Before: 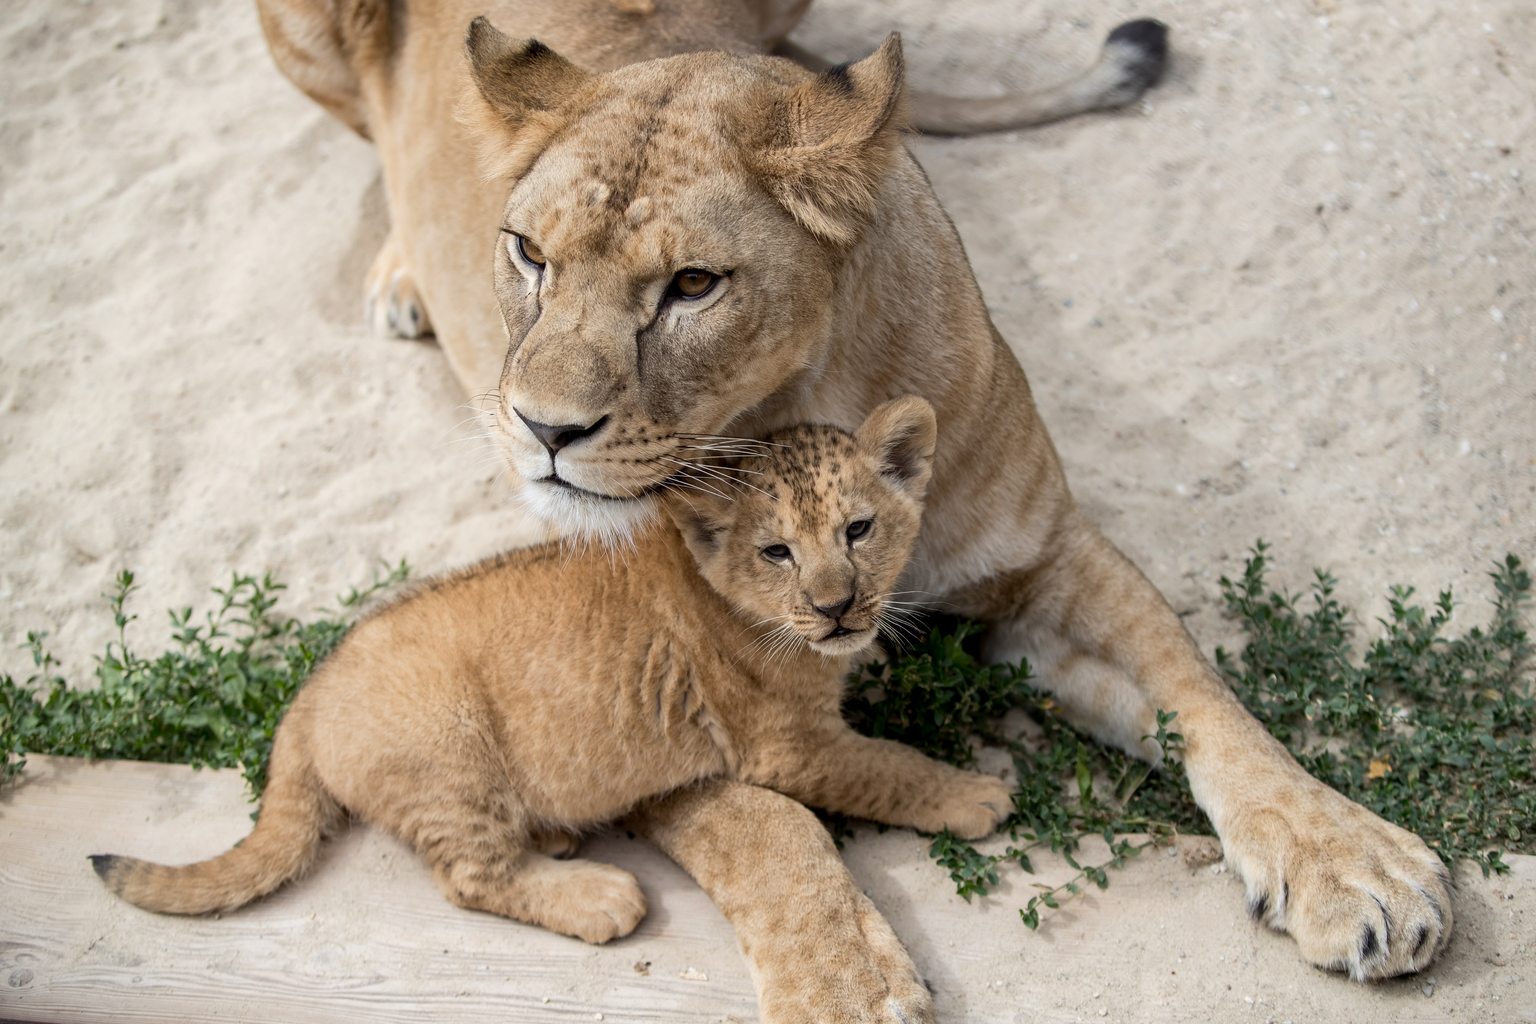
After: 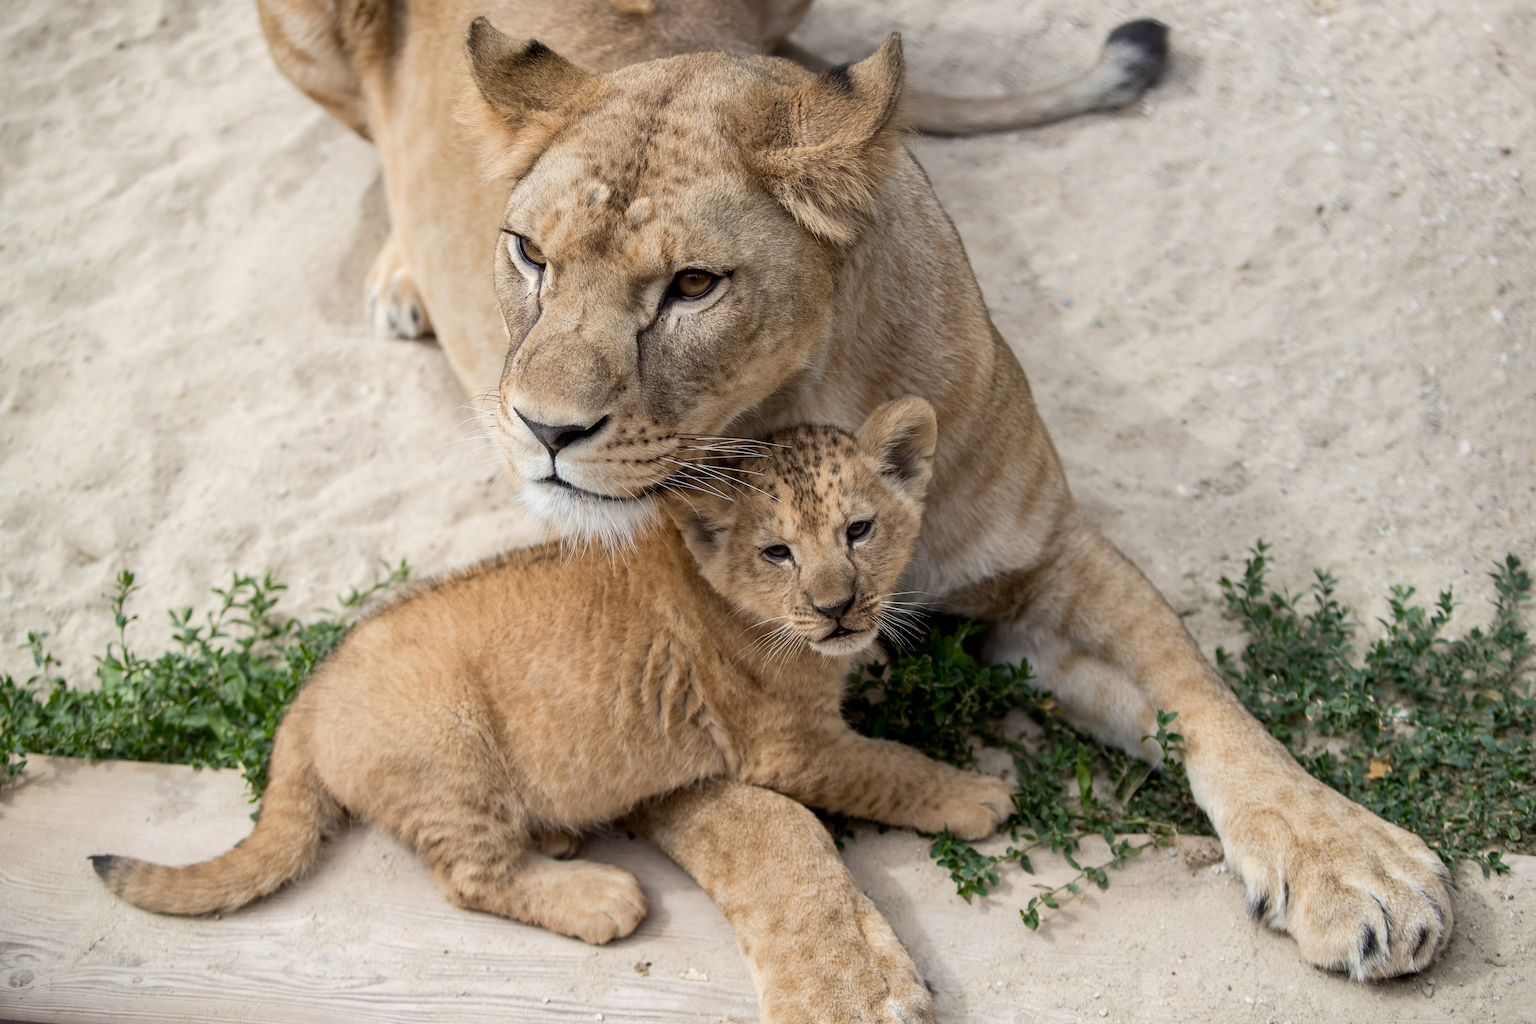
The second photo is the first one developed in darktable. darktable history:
color zones: curves: ch1 [(0, 0.638) (0.193, 0.442) (0.286, 0.15) (0.429, 0.14) (0.571, 0.142) (0.714, 0.154) (0.857, 0.175) (1, 0.638)], mix -120.12%
